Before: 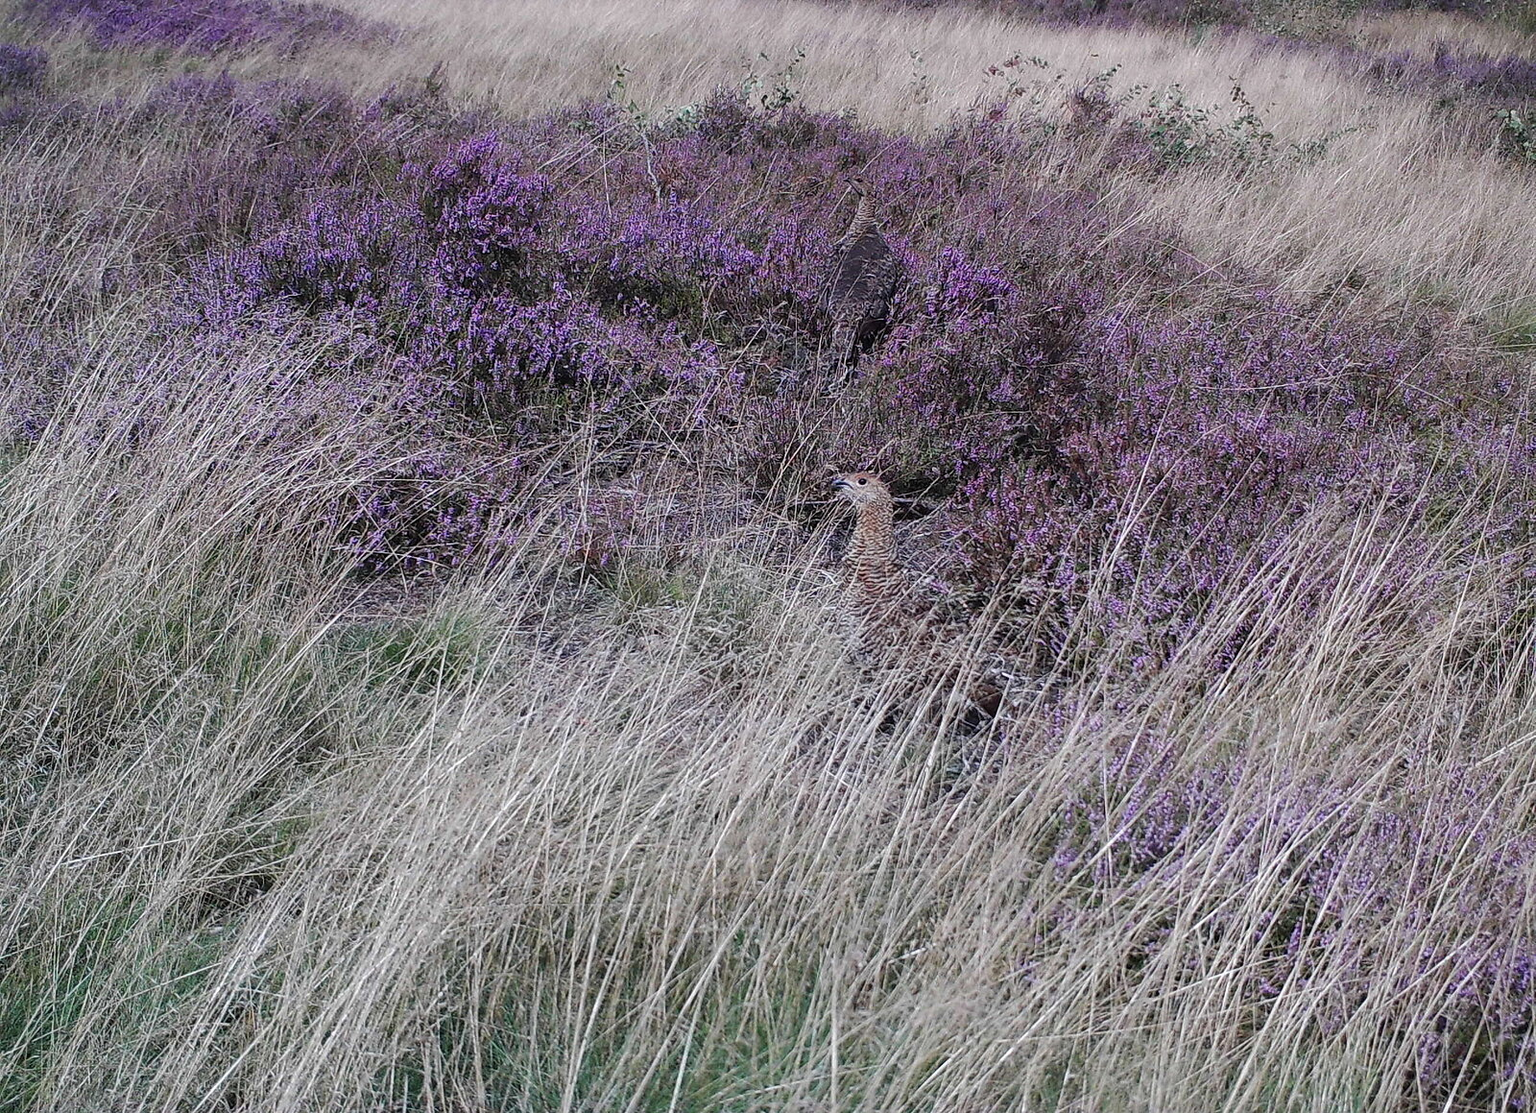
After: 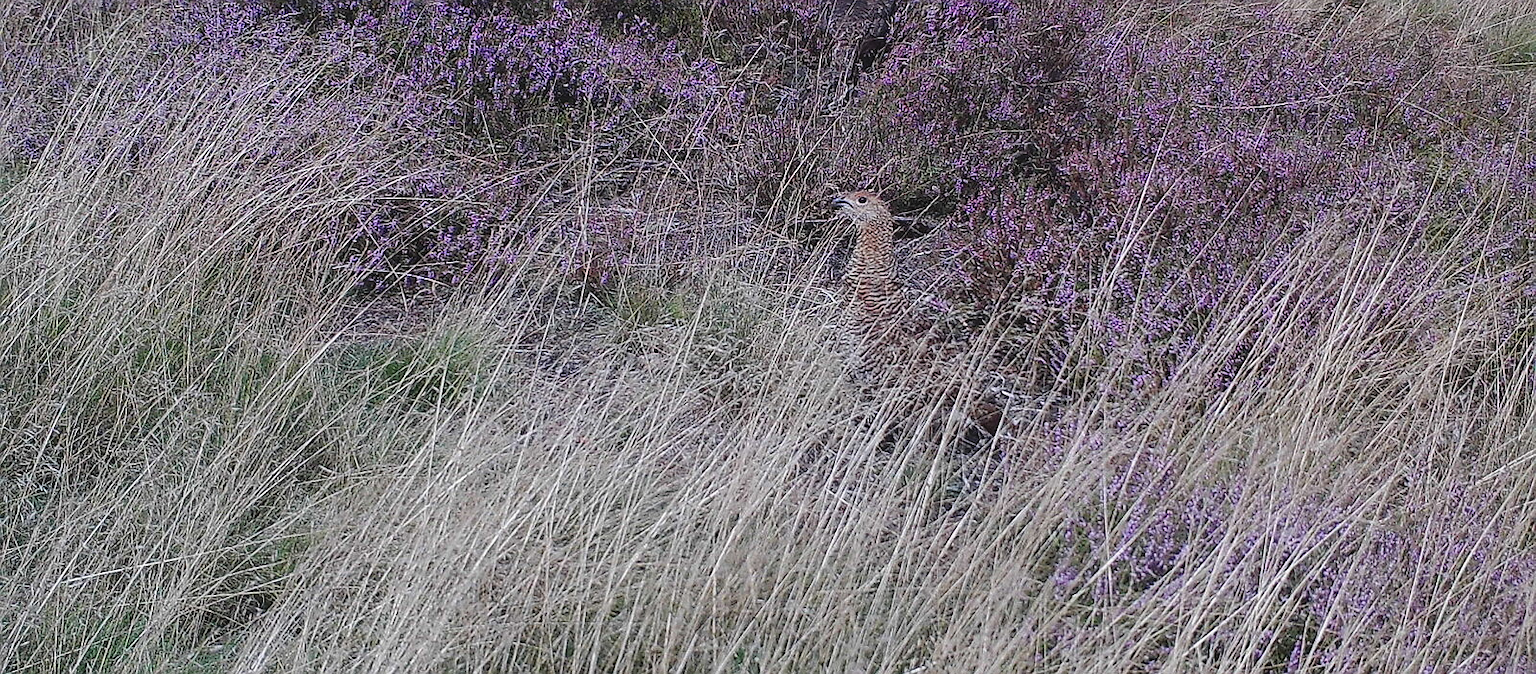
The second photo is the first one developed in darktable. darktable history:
contrast brightness saturation: contrast -0.121
sharpen: radius 0.979, amount 0.615
crop and rotate: top 25.293%, bottom 14.049%
